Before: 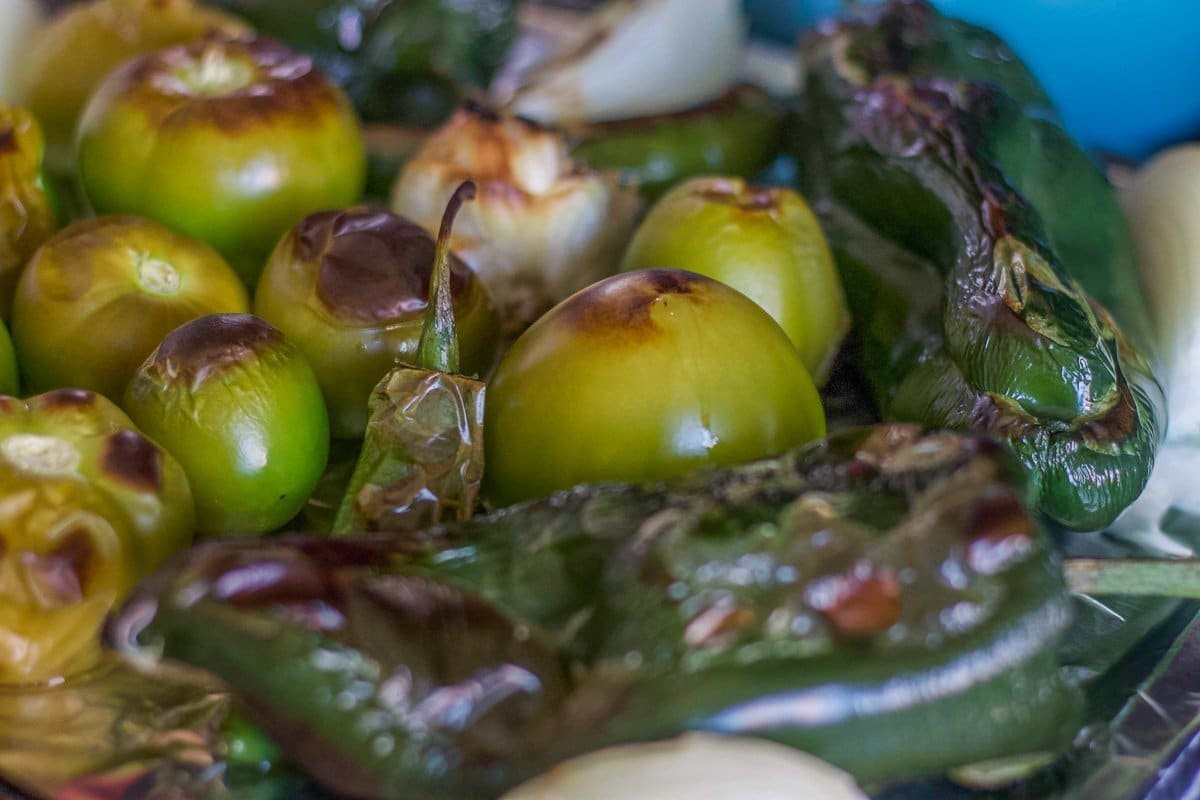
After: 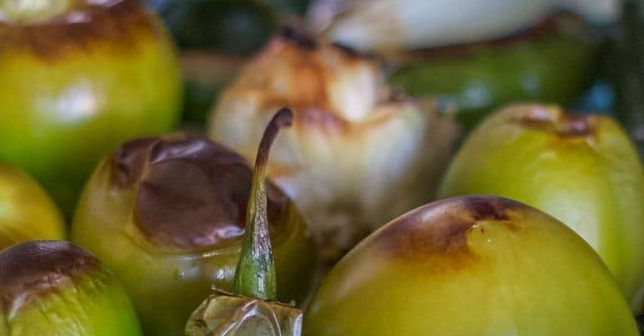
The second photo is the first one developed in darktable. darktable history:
crop: left 15.285%, top 9.13%, right 30.974%, bottom 48.819%
vignetting: fall-off start 100.35%, brightness -0.209, dithering 8-bit output
